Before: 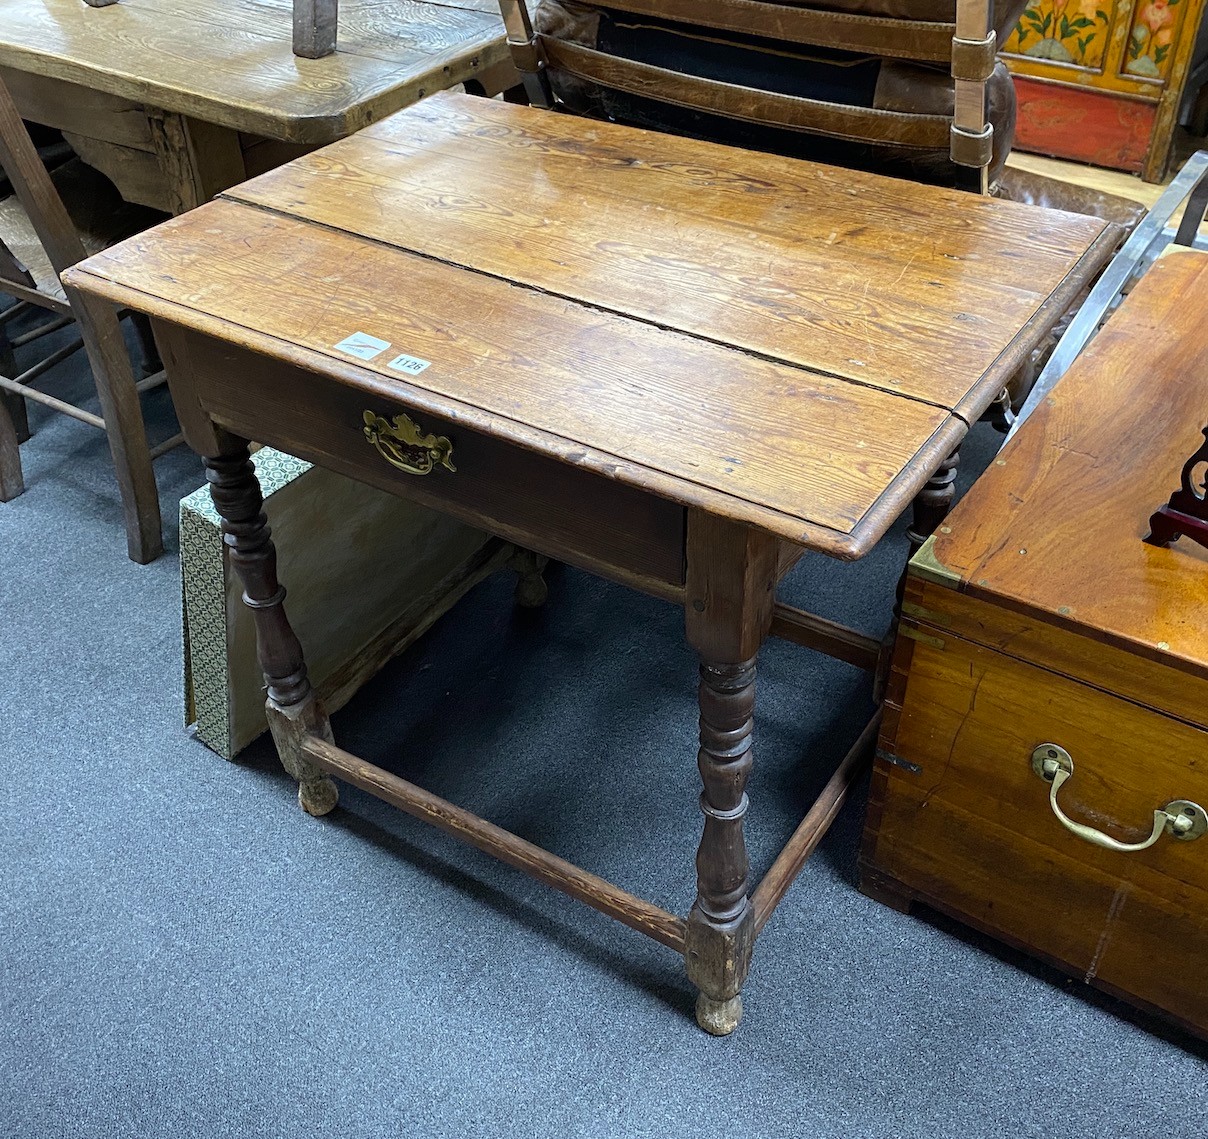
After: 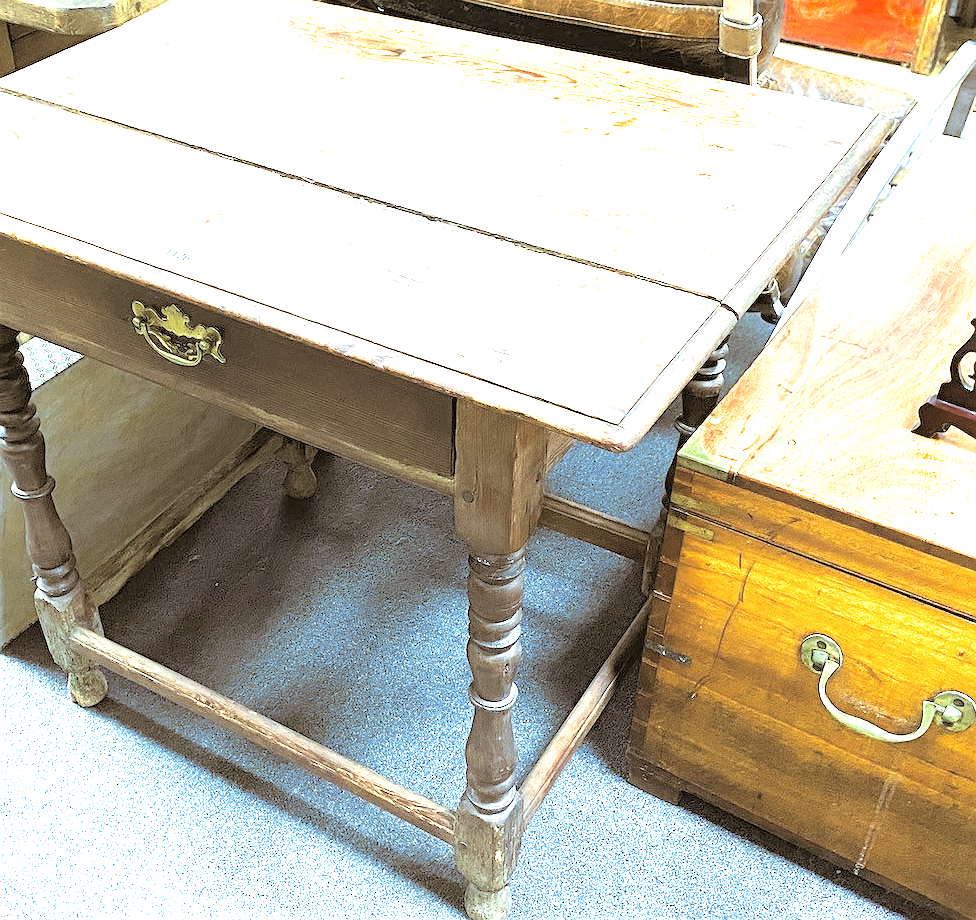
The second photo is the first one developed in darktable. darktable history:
exposure: black level correction 0, exposure 1.675 EV, compensate exposure bias true, compensate highlight preservation false
sharpen: radius 1
color zones: curves: ch0 [(0.004, 0.305) (0.261, 0.623) (0.389, 0.399) (0.708, 0.571) (0.947, 0.34)]; ch1 [(0.025, 0.645) (0.229, 0.584) (0.326, 0.551) (0.484, 0.262) (0.757, 0.643)]
split-toning: shadows › hue 37.98°, highlights › hue 185.58°, balance -55.261
contrast brightness saturation: contrast 0.1, brightness 0.3, saturation 0.14
crop: left 19.159%, top 9.58%, bottom 9.58%
color correction: highlights a* -6.69, highlights b* 0.49
